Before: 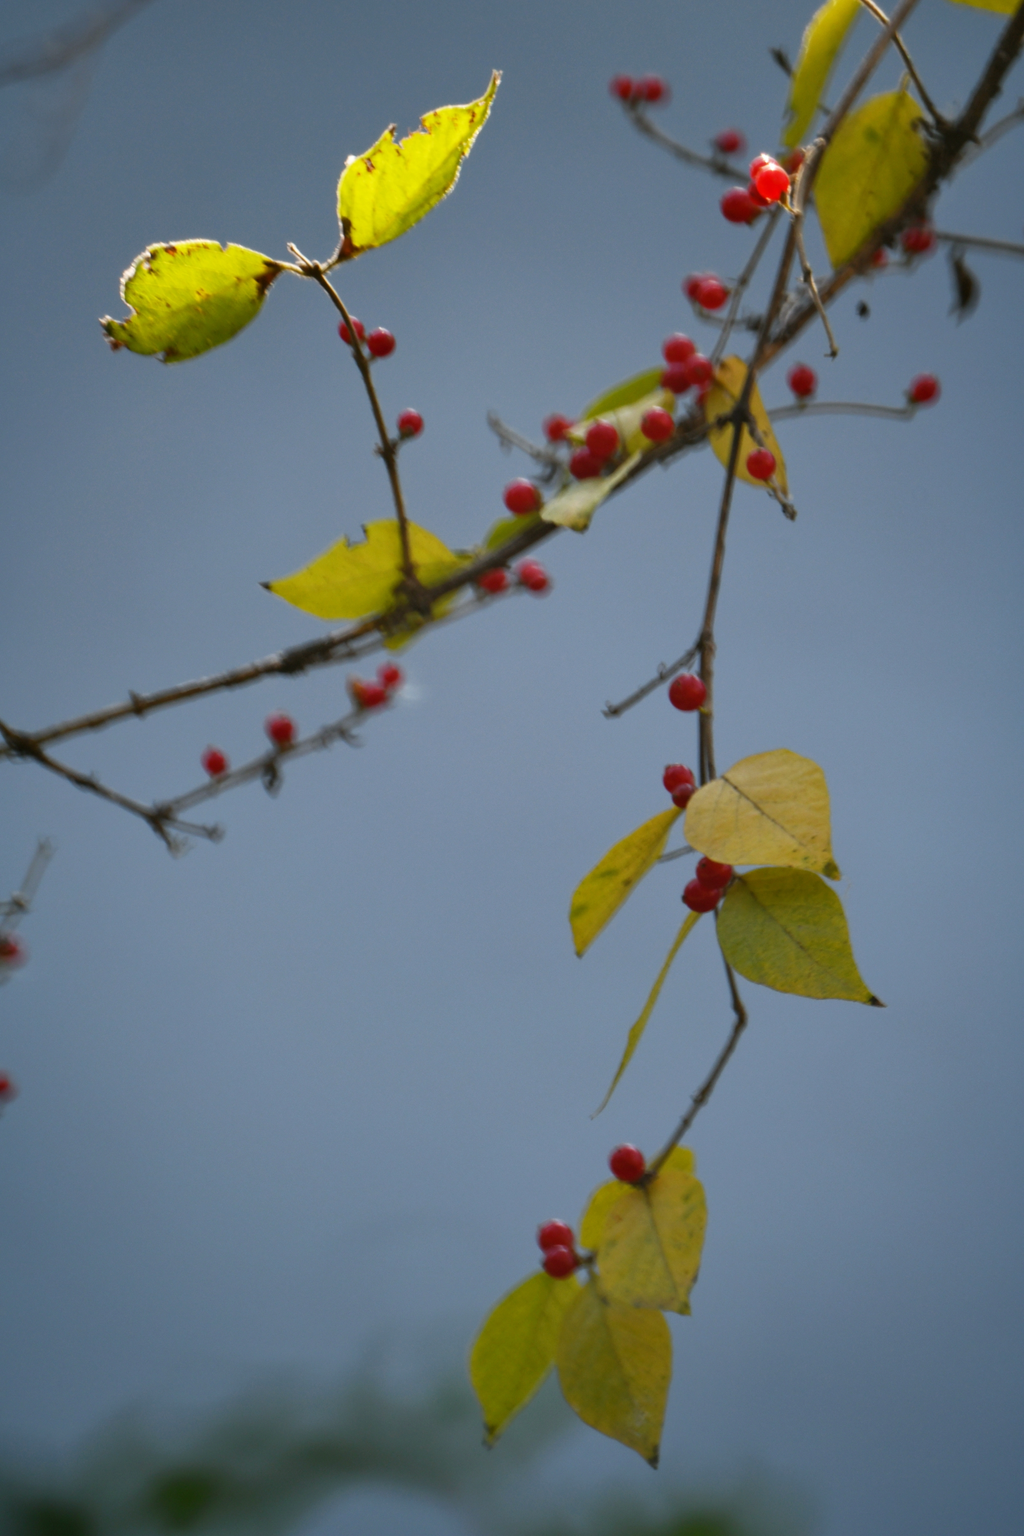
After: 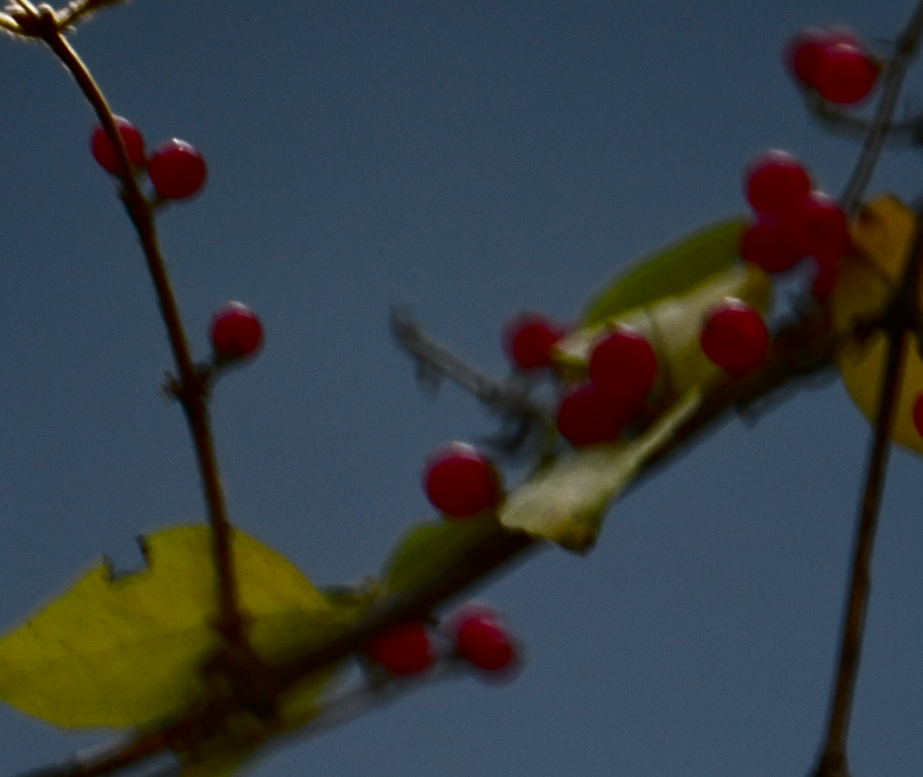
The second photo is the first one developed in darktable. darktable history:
contrast brightness saturation: brightness -0.52
crop: left 28.64%, top 16.832%, right 26.637%, bottom 58.055%
sharpen: on, module defaults
